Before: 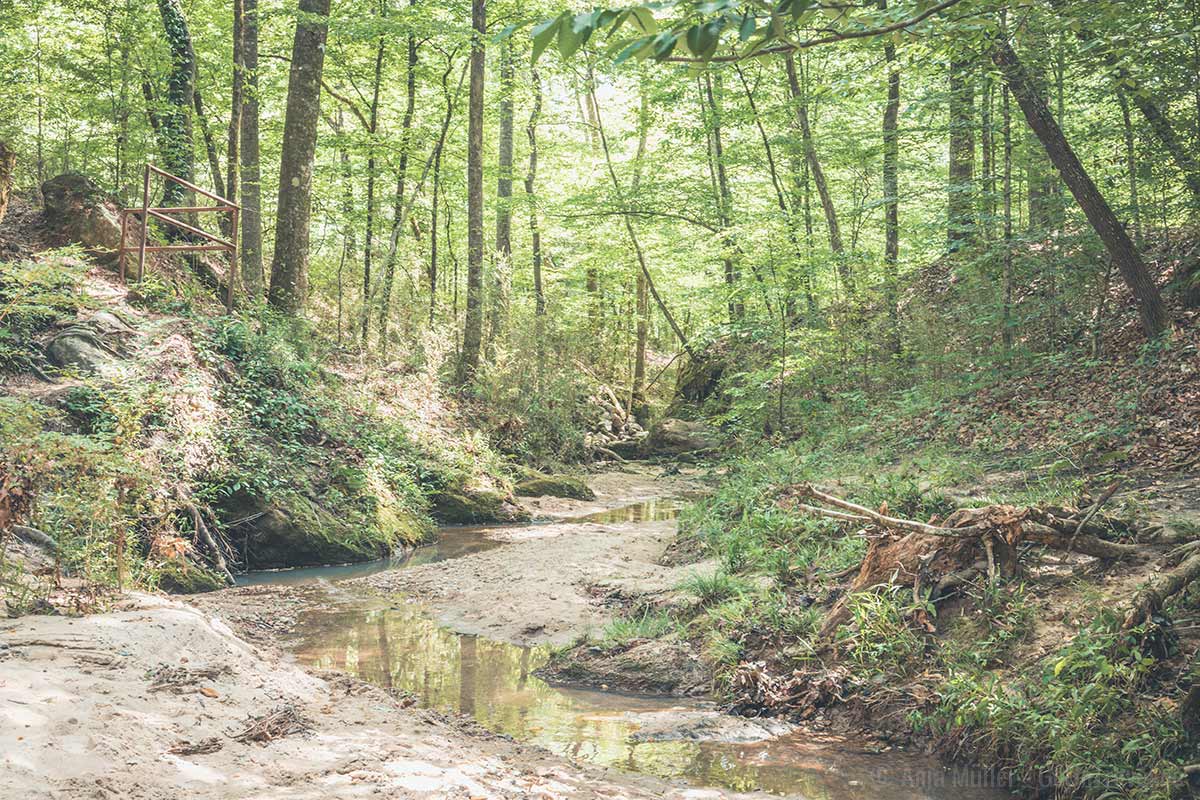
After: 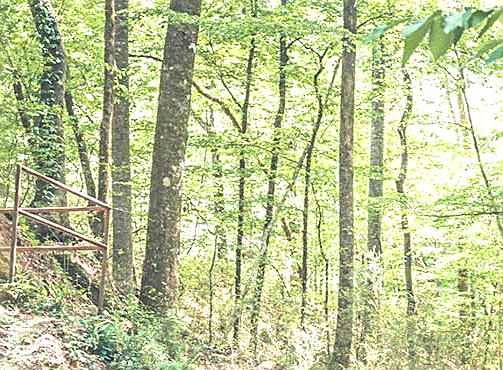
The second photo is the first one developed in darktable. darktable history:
exposure: black level correction -0.005, exposure 0.622 EV, compensate highlight preservation false
sharpen: on, module defaults
crop and rotate: left 10.817%, top 0.062%, right 47.194%, bottom 53.626%
